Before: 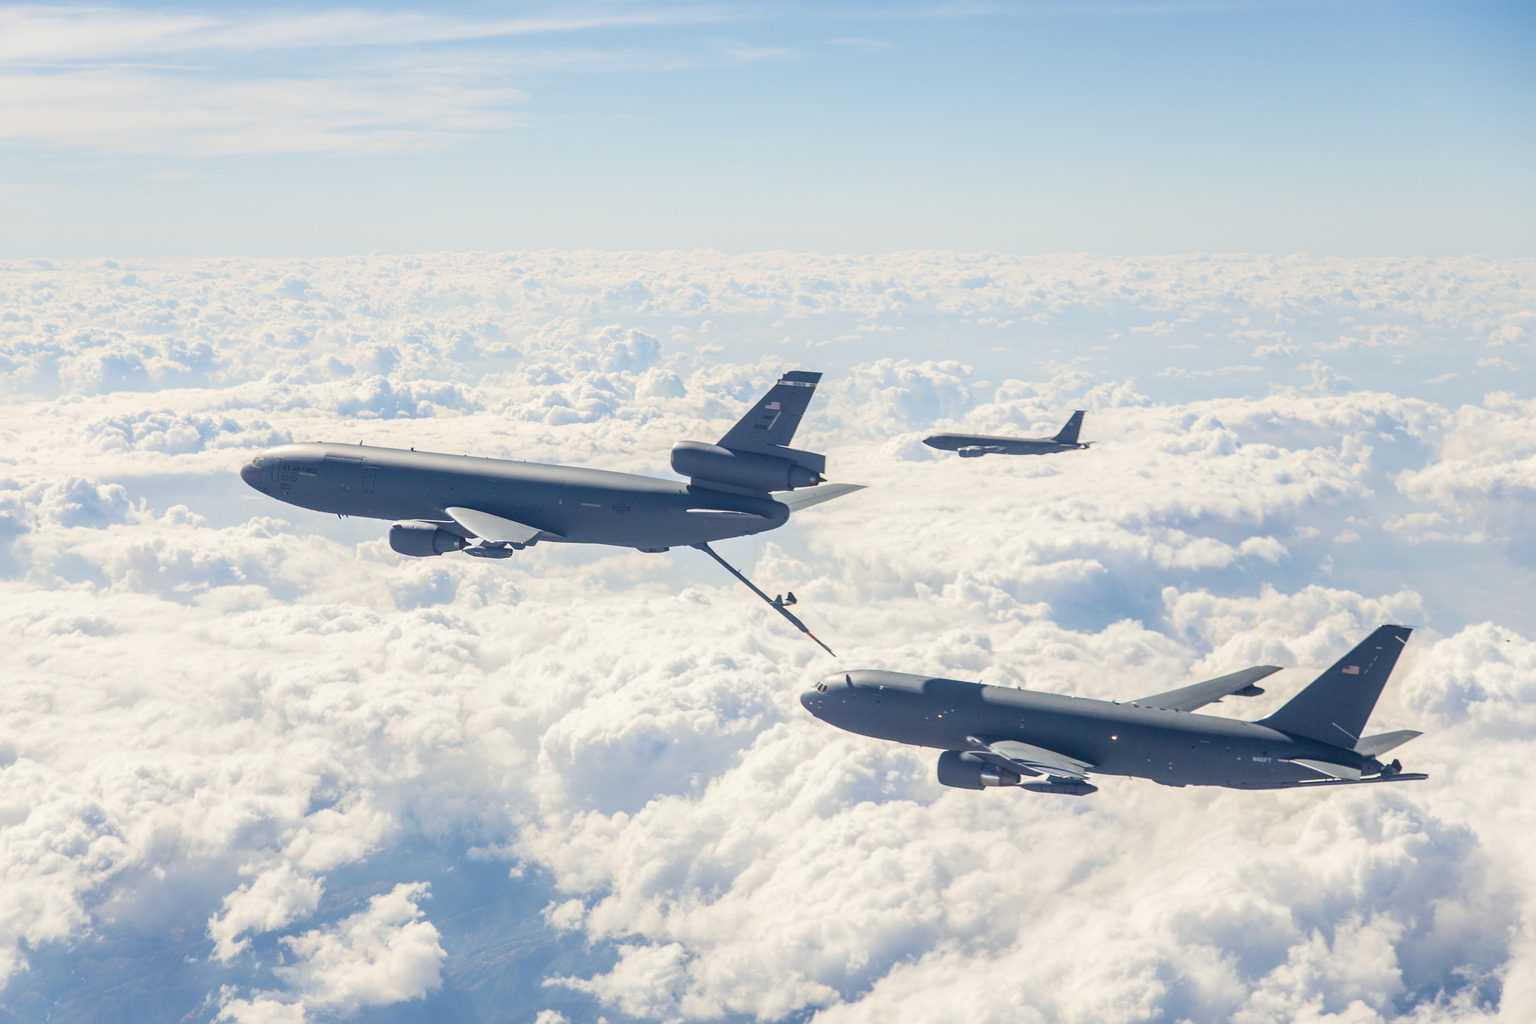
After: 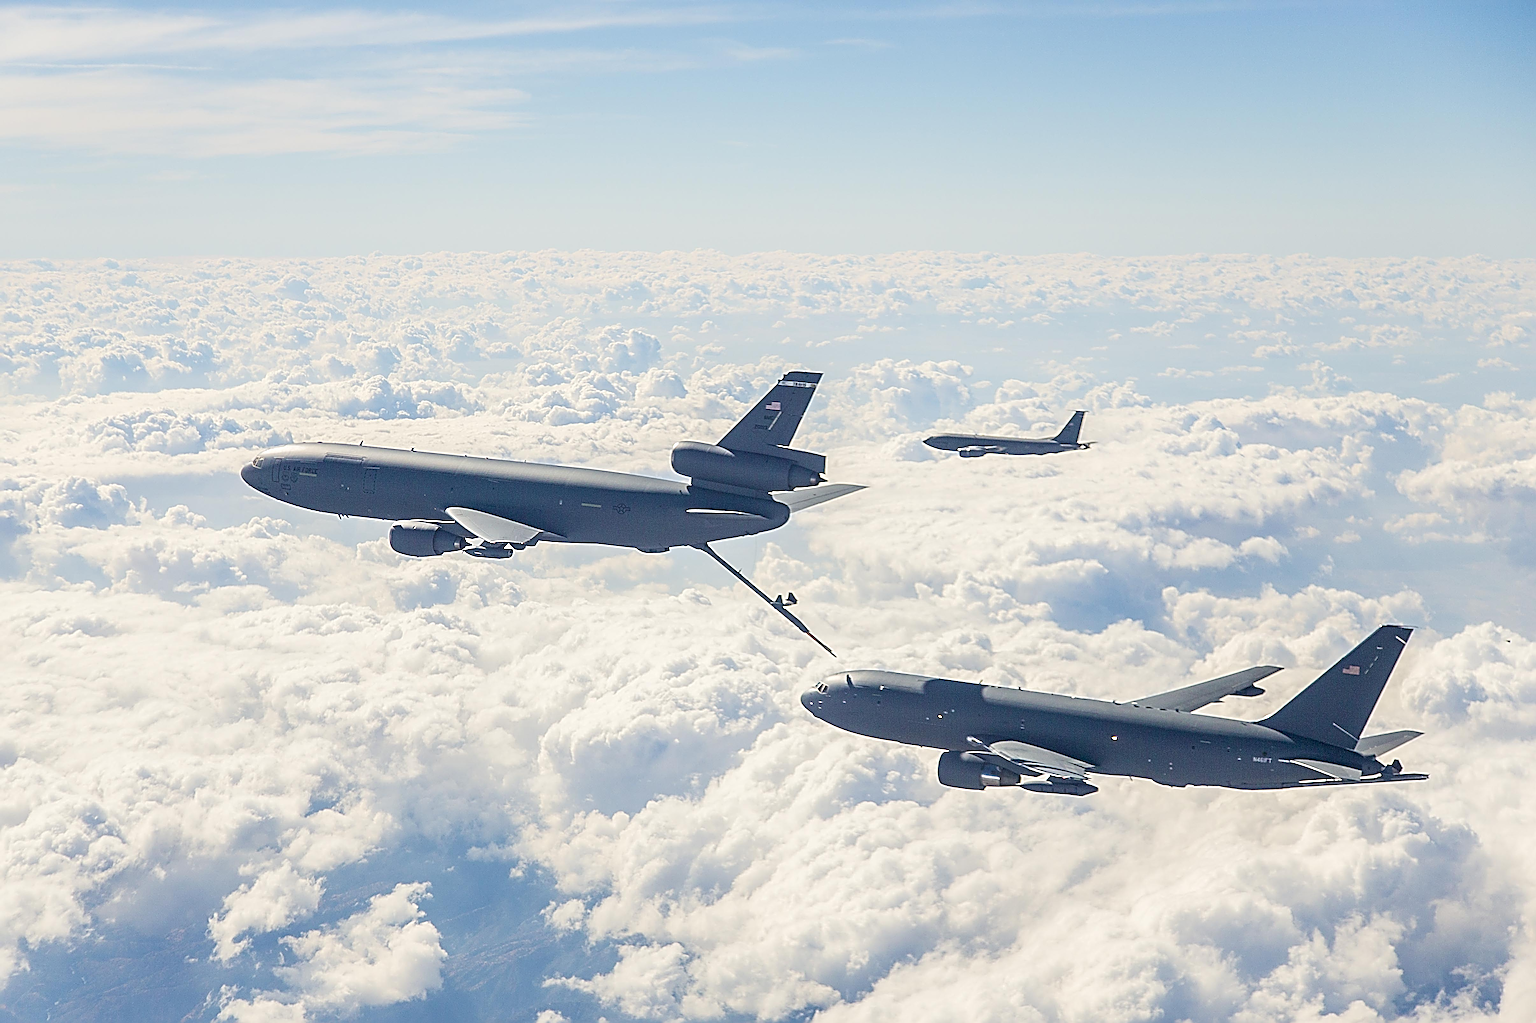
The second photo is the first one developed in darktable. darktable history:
sharpen: radius 4.001, amount 2
tone equalizer: on, module defaults
